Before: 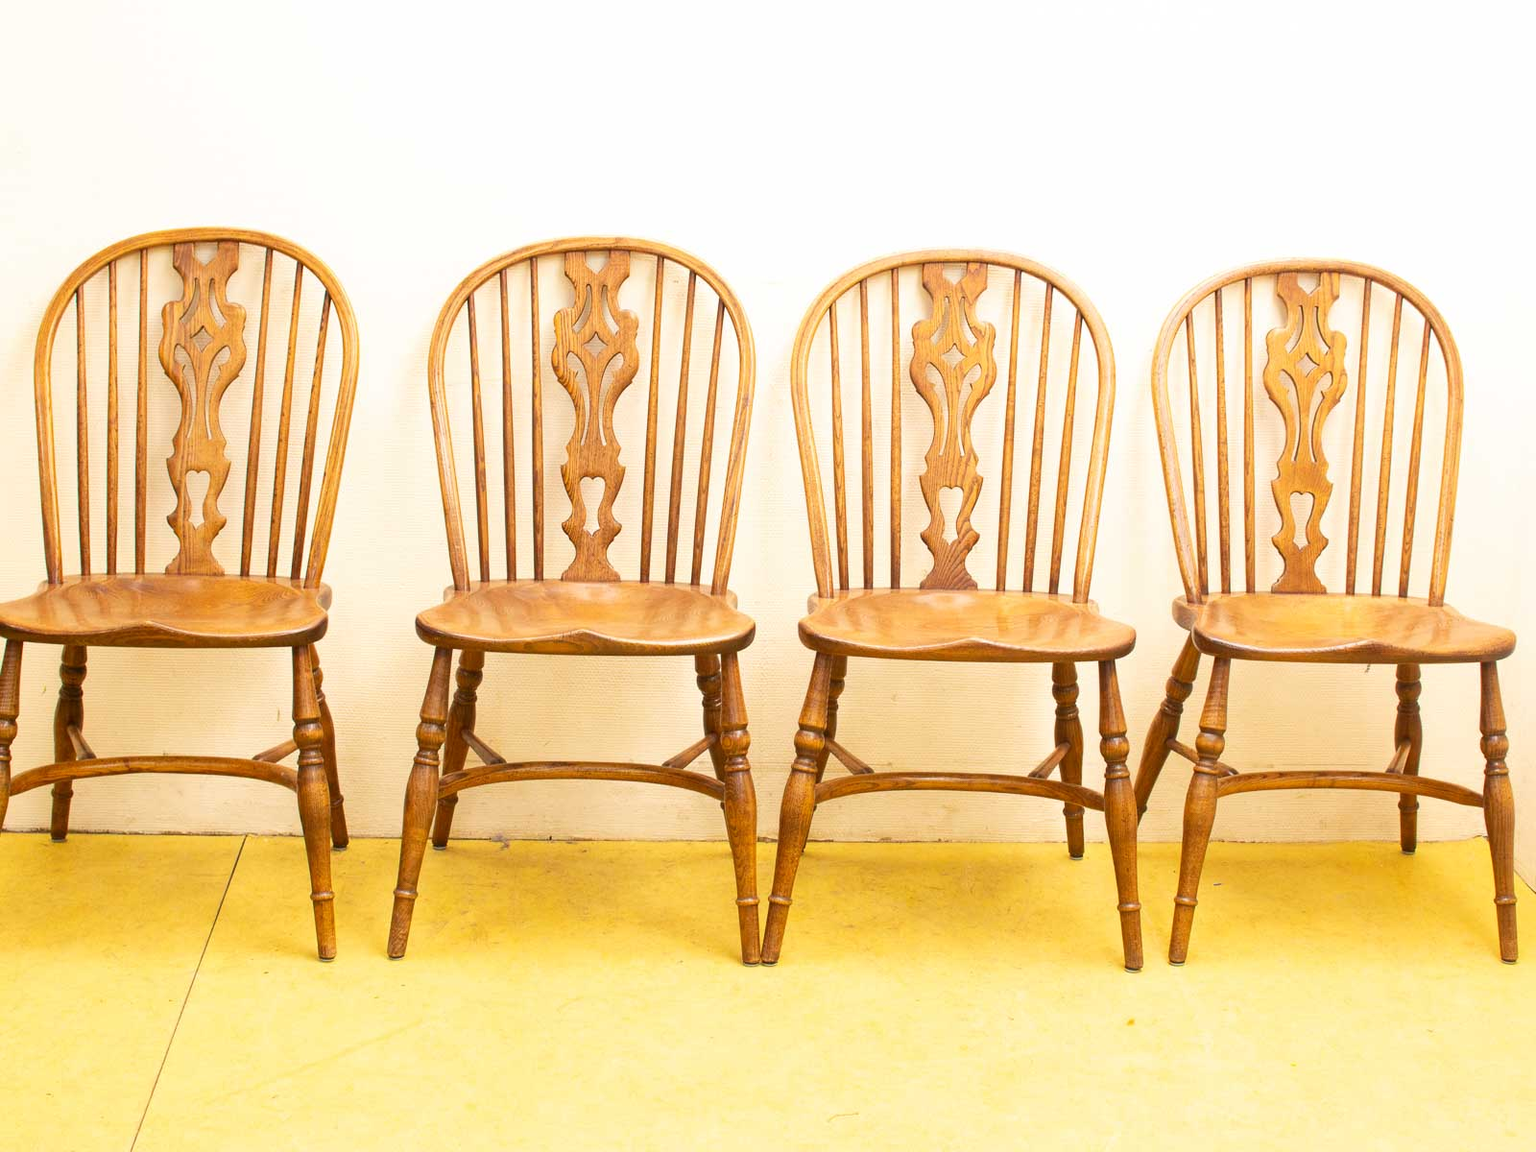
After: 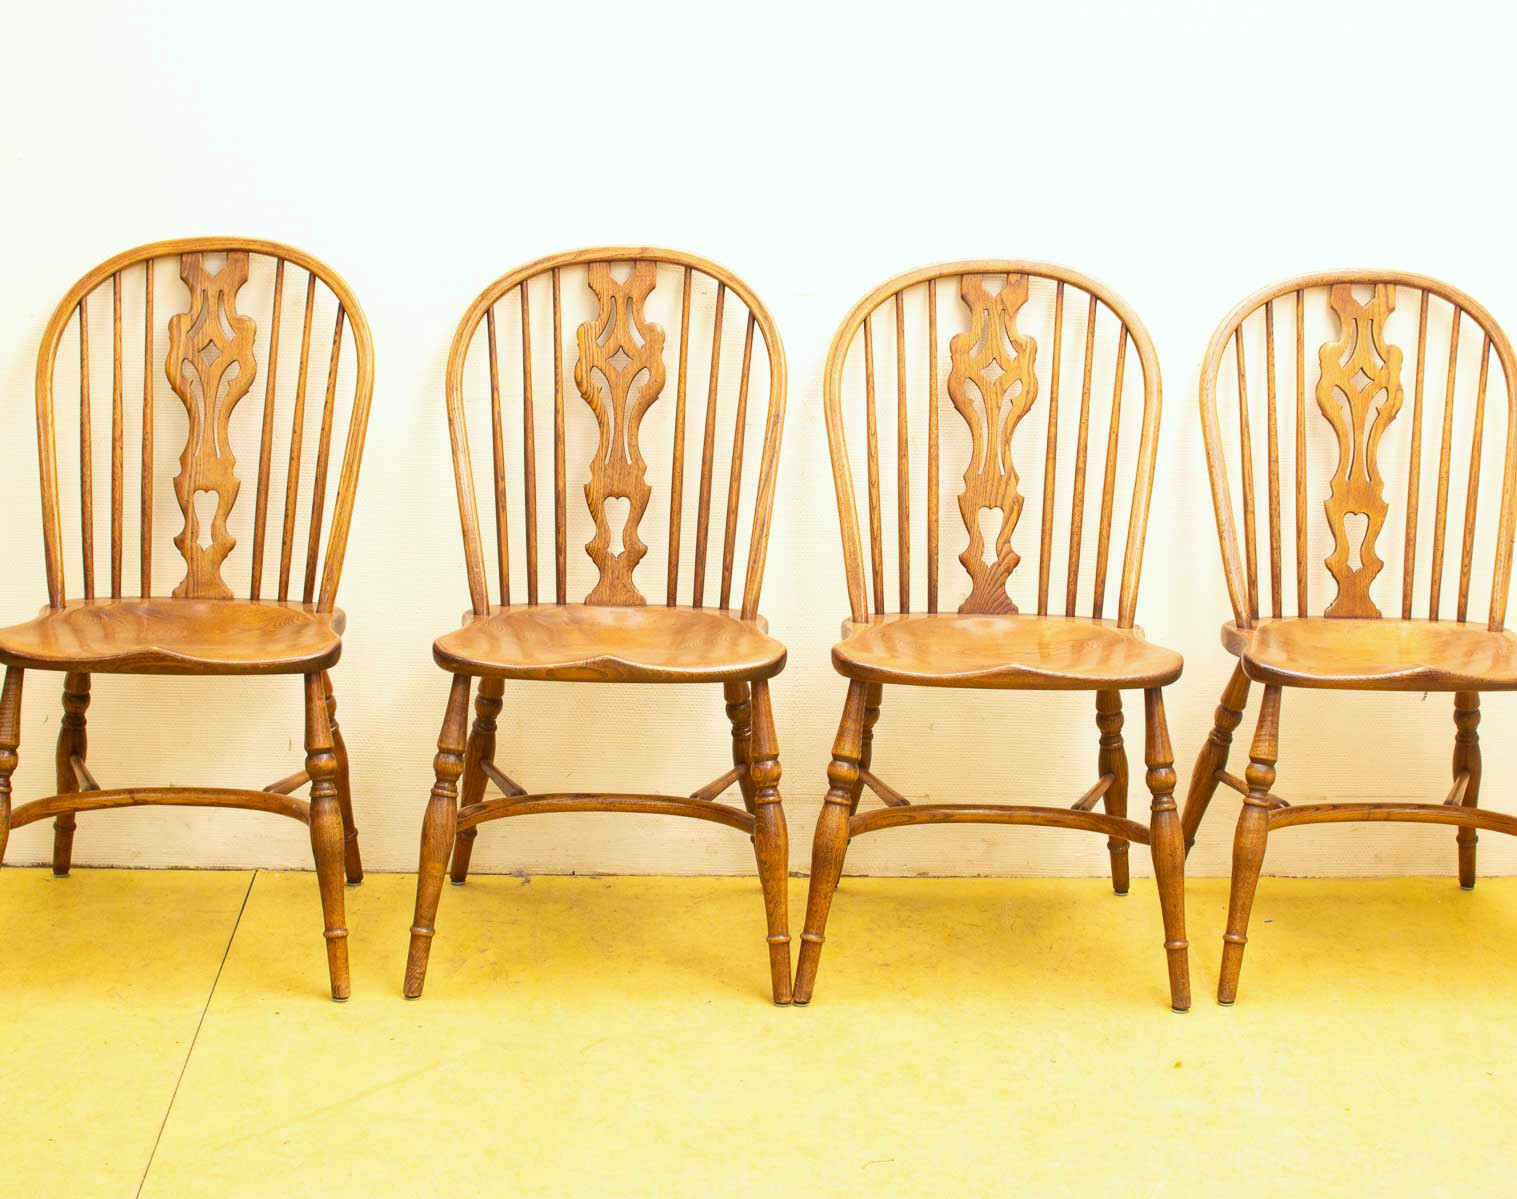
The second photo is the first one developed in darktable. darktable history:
white balance: red 0.978, blue 0.999
crop and rotate: right 5.167%
